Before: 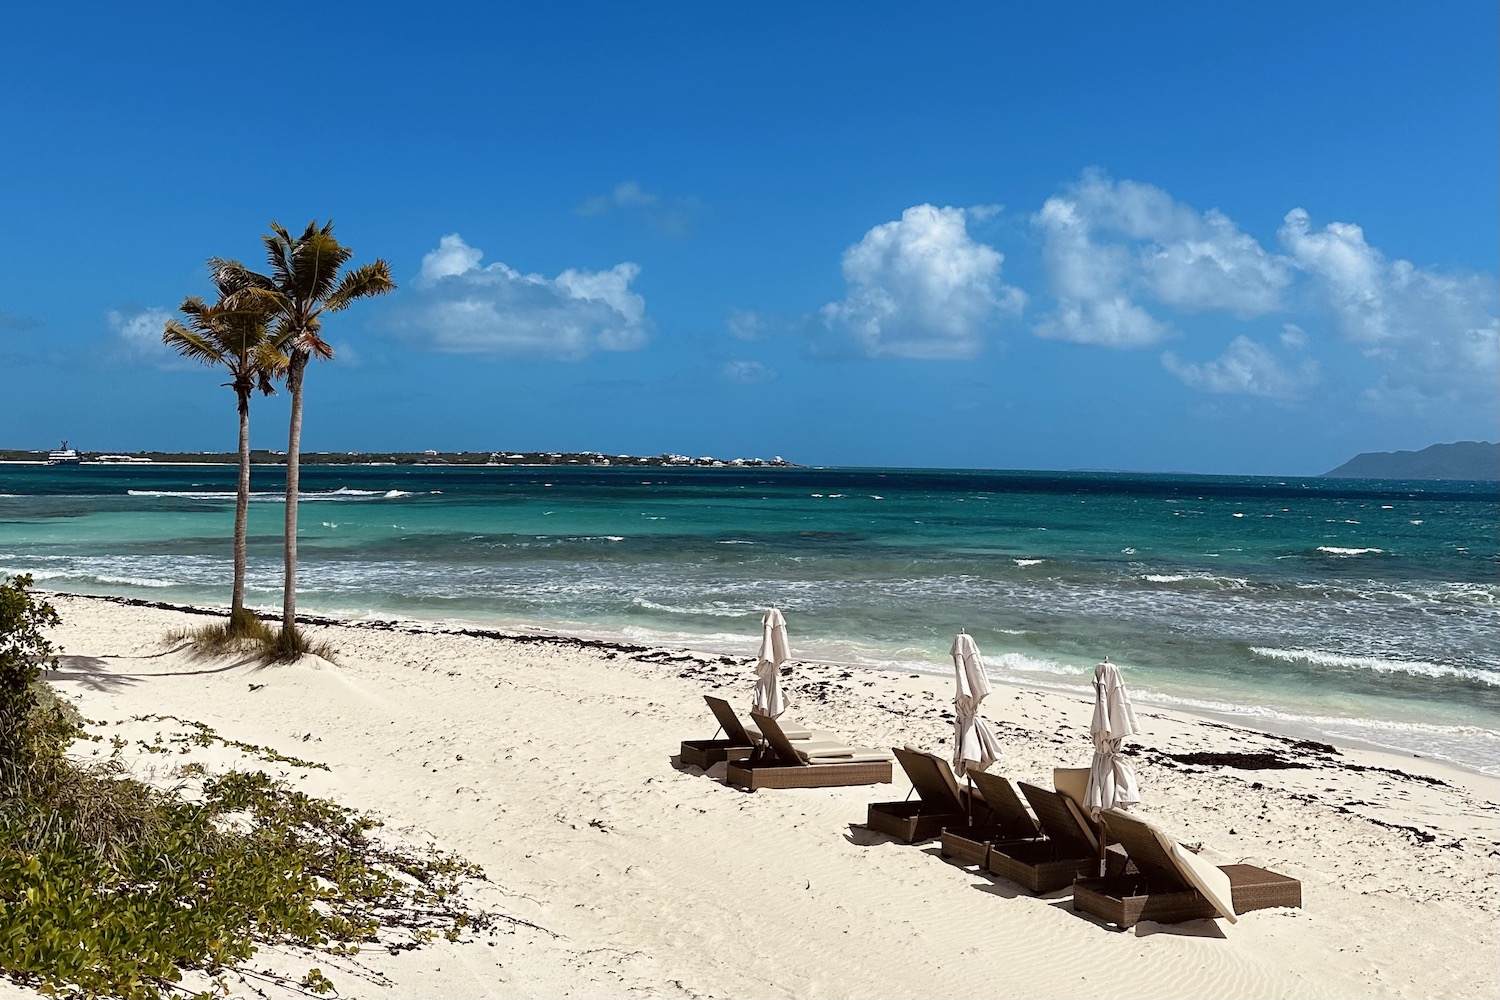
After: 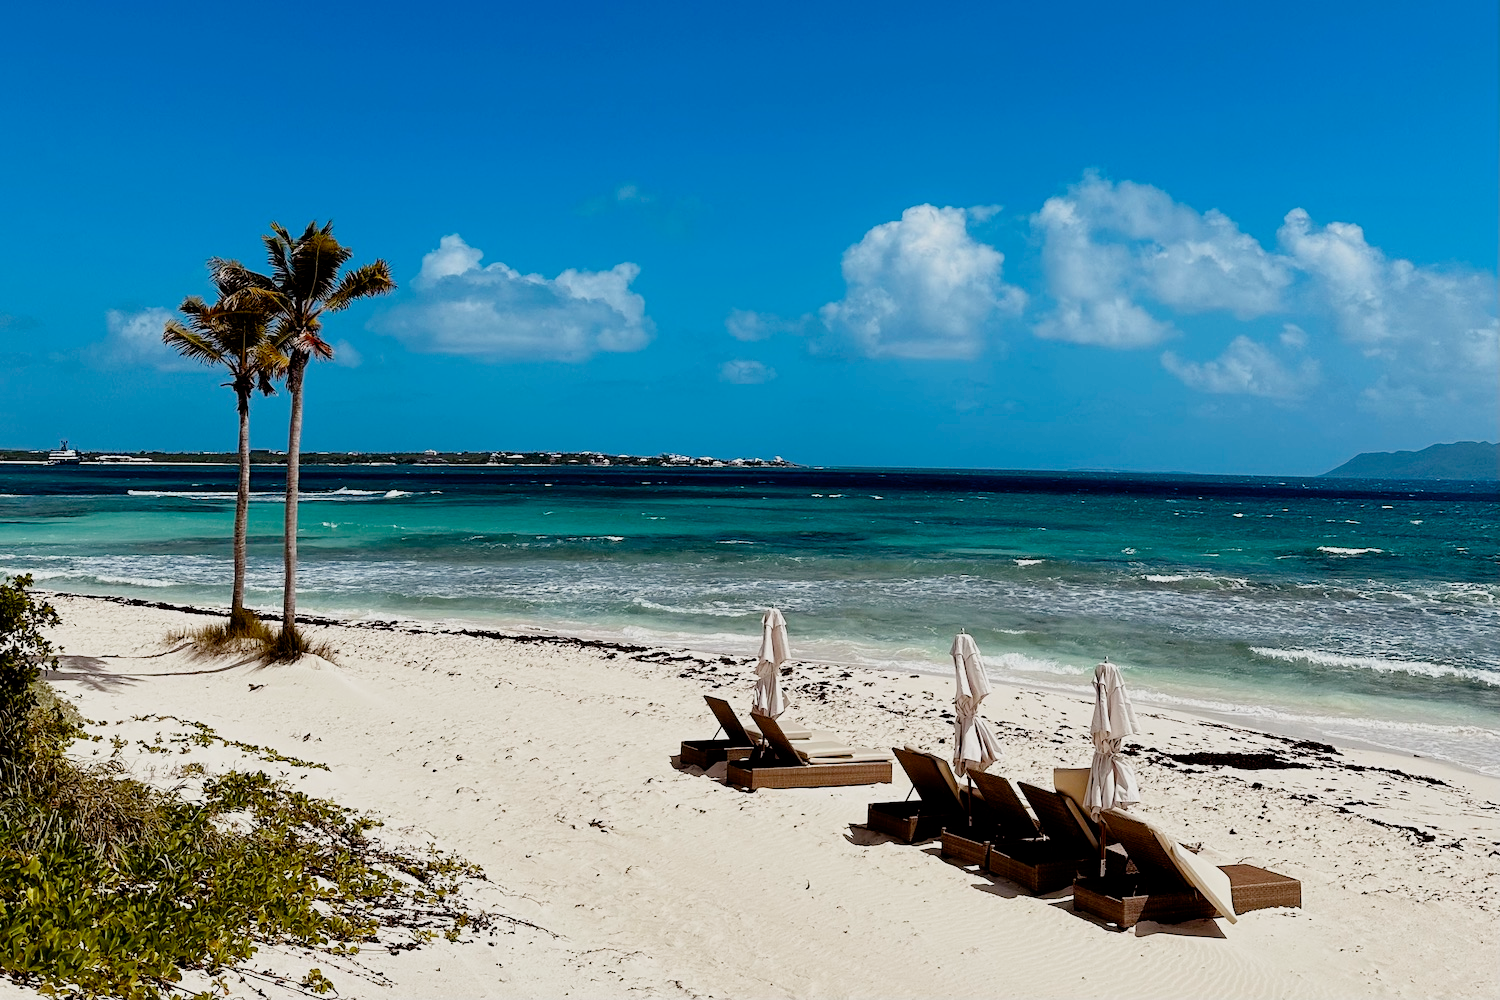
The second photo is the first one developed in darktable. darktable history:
filmic rgb: black relative exposure -7.75 EV, white relative exposure 4.39 EV, threshold 5.96 EV, hardness 3.76, latitude 49.31%, contrast 1.1, add noise in highlights 0.002, preserve chrominance no, color science v3 (2019), use custom middle-gray values true, contrast in highlights soft, enable highlight reconstruction true
